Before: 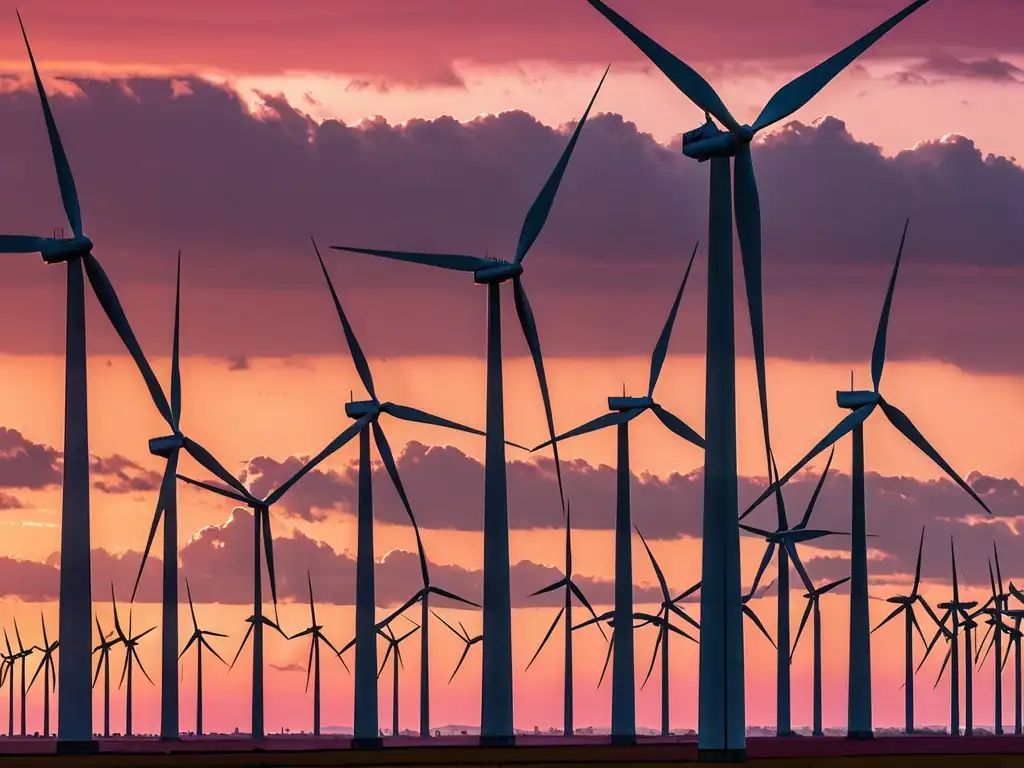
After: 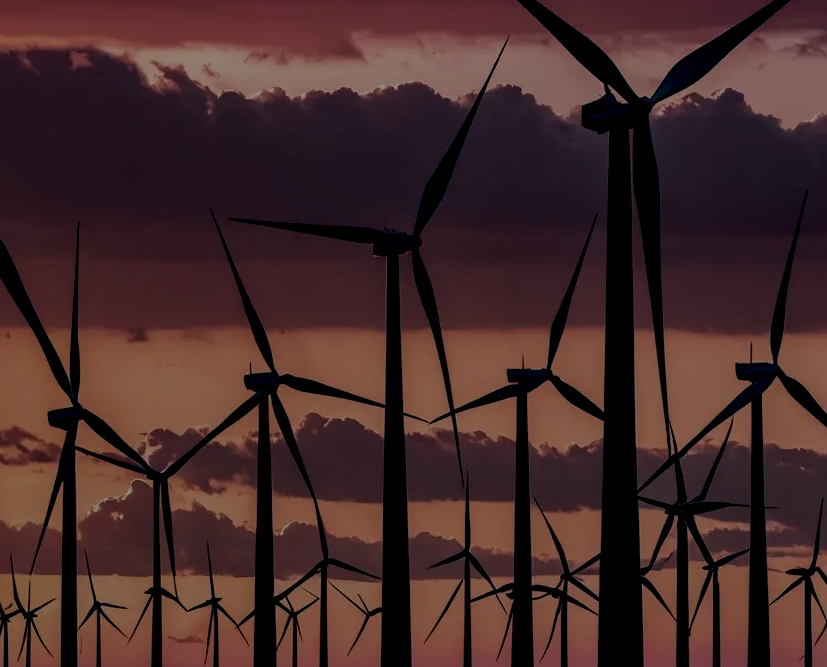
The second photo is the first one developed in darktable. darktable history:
exposure: exposure -2.437 EV, compensate exposure bias true, compensate highlight preservation false
local contrast: highlights 60%, shadows 62%, detail 160%
crop: left 9.915%, top 3.661%, right 9.271%, bottom 9.456%
